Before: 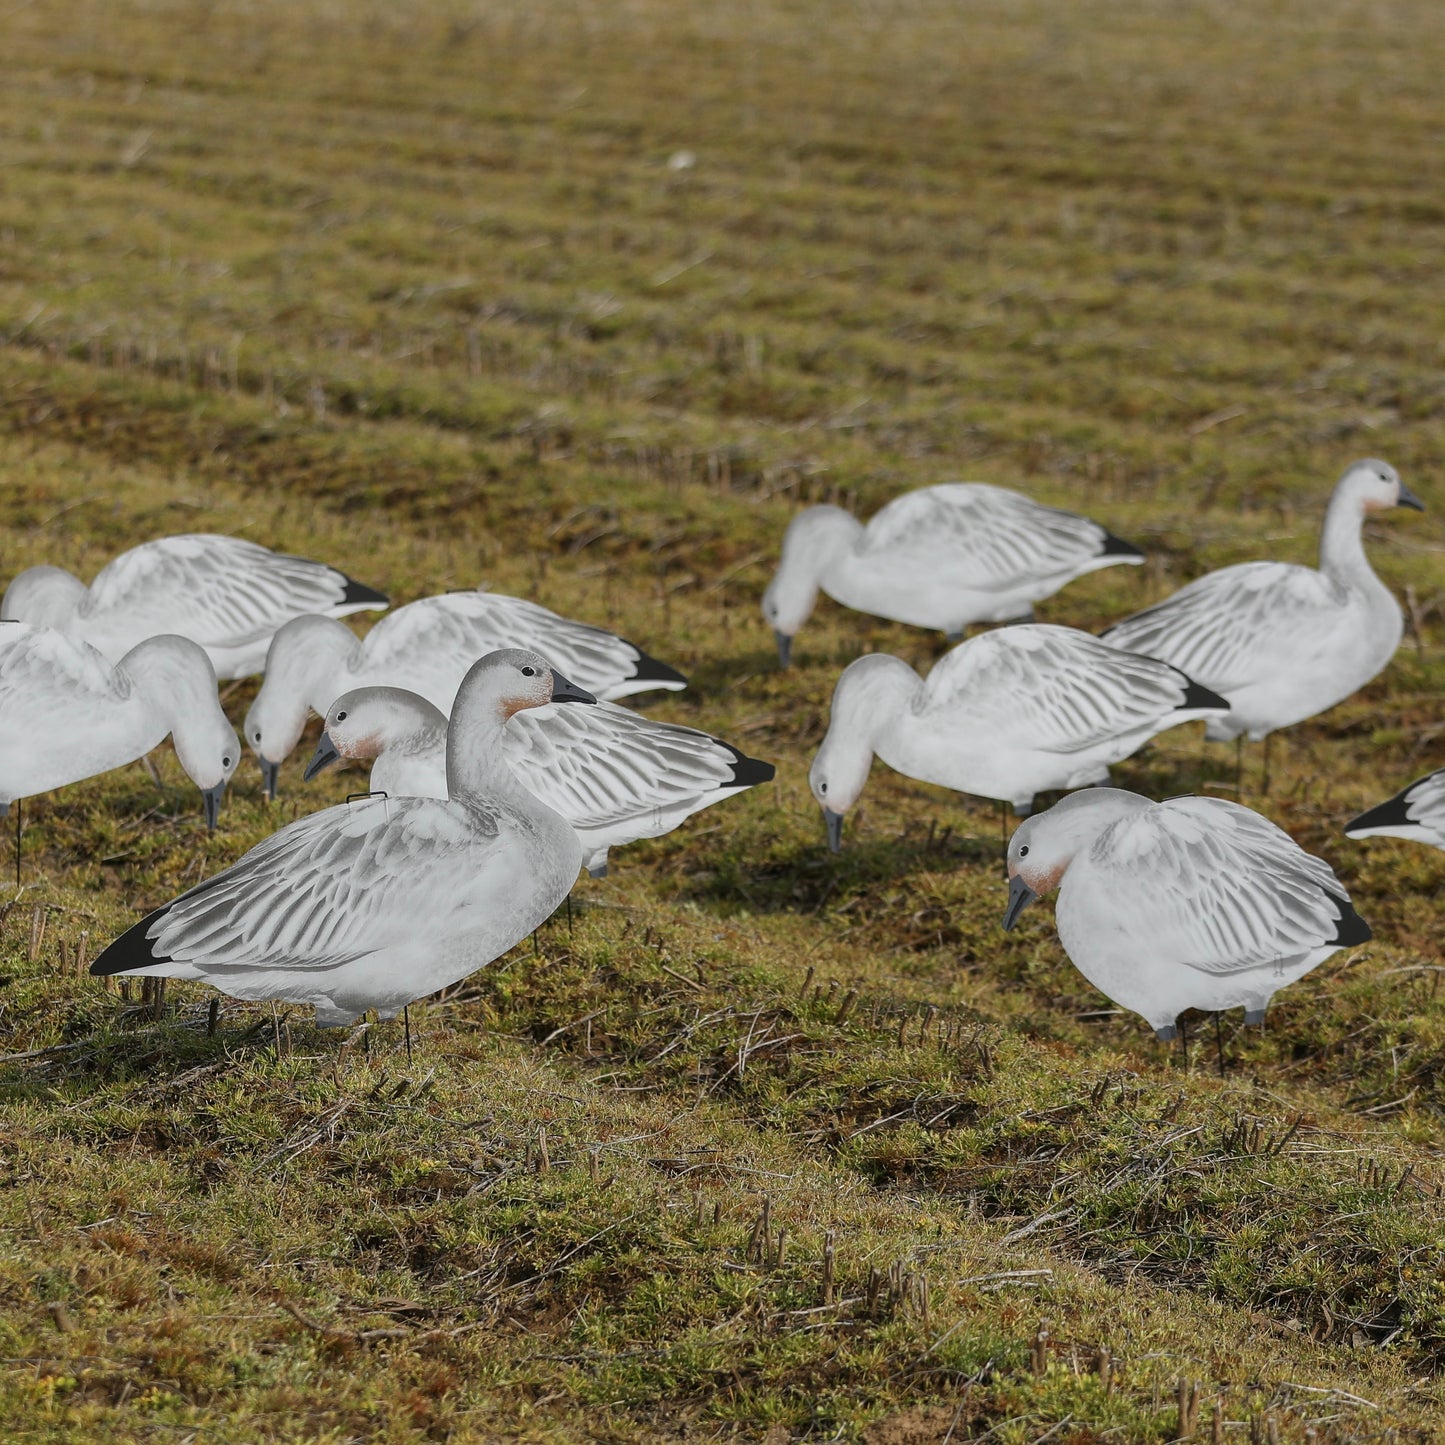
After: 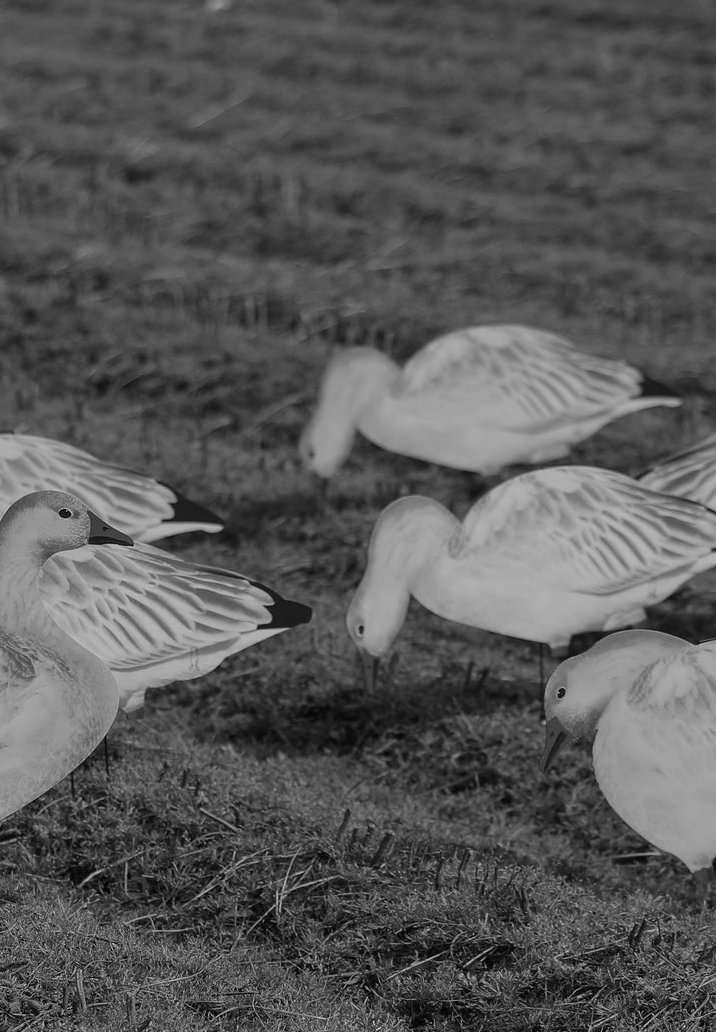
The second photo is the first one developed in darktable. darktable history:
color calibration: output gray [0.31, 0.36, 0.33, 0], gray › normalize channels true, illuminant same as pipeline (D50), adaptation XYZ, x 0.346, y 0.359, gamut compression 0
crop: left 32.075%, top 10.976%, right 18.355%, bottom 17.596%
exposure: exposure -0.462 EV, compensate highlight preservation false
